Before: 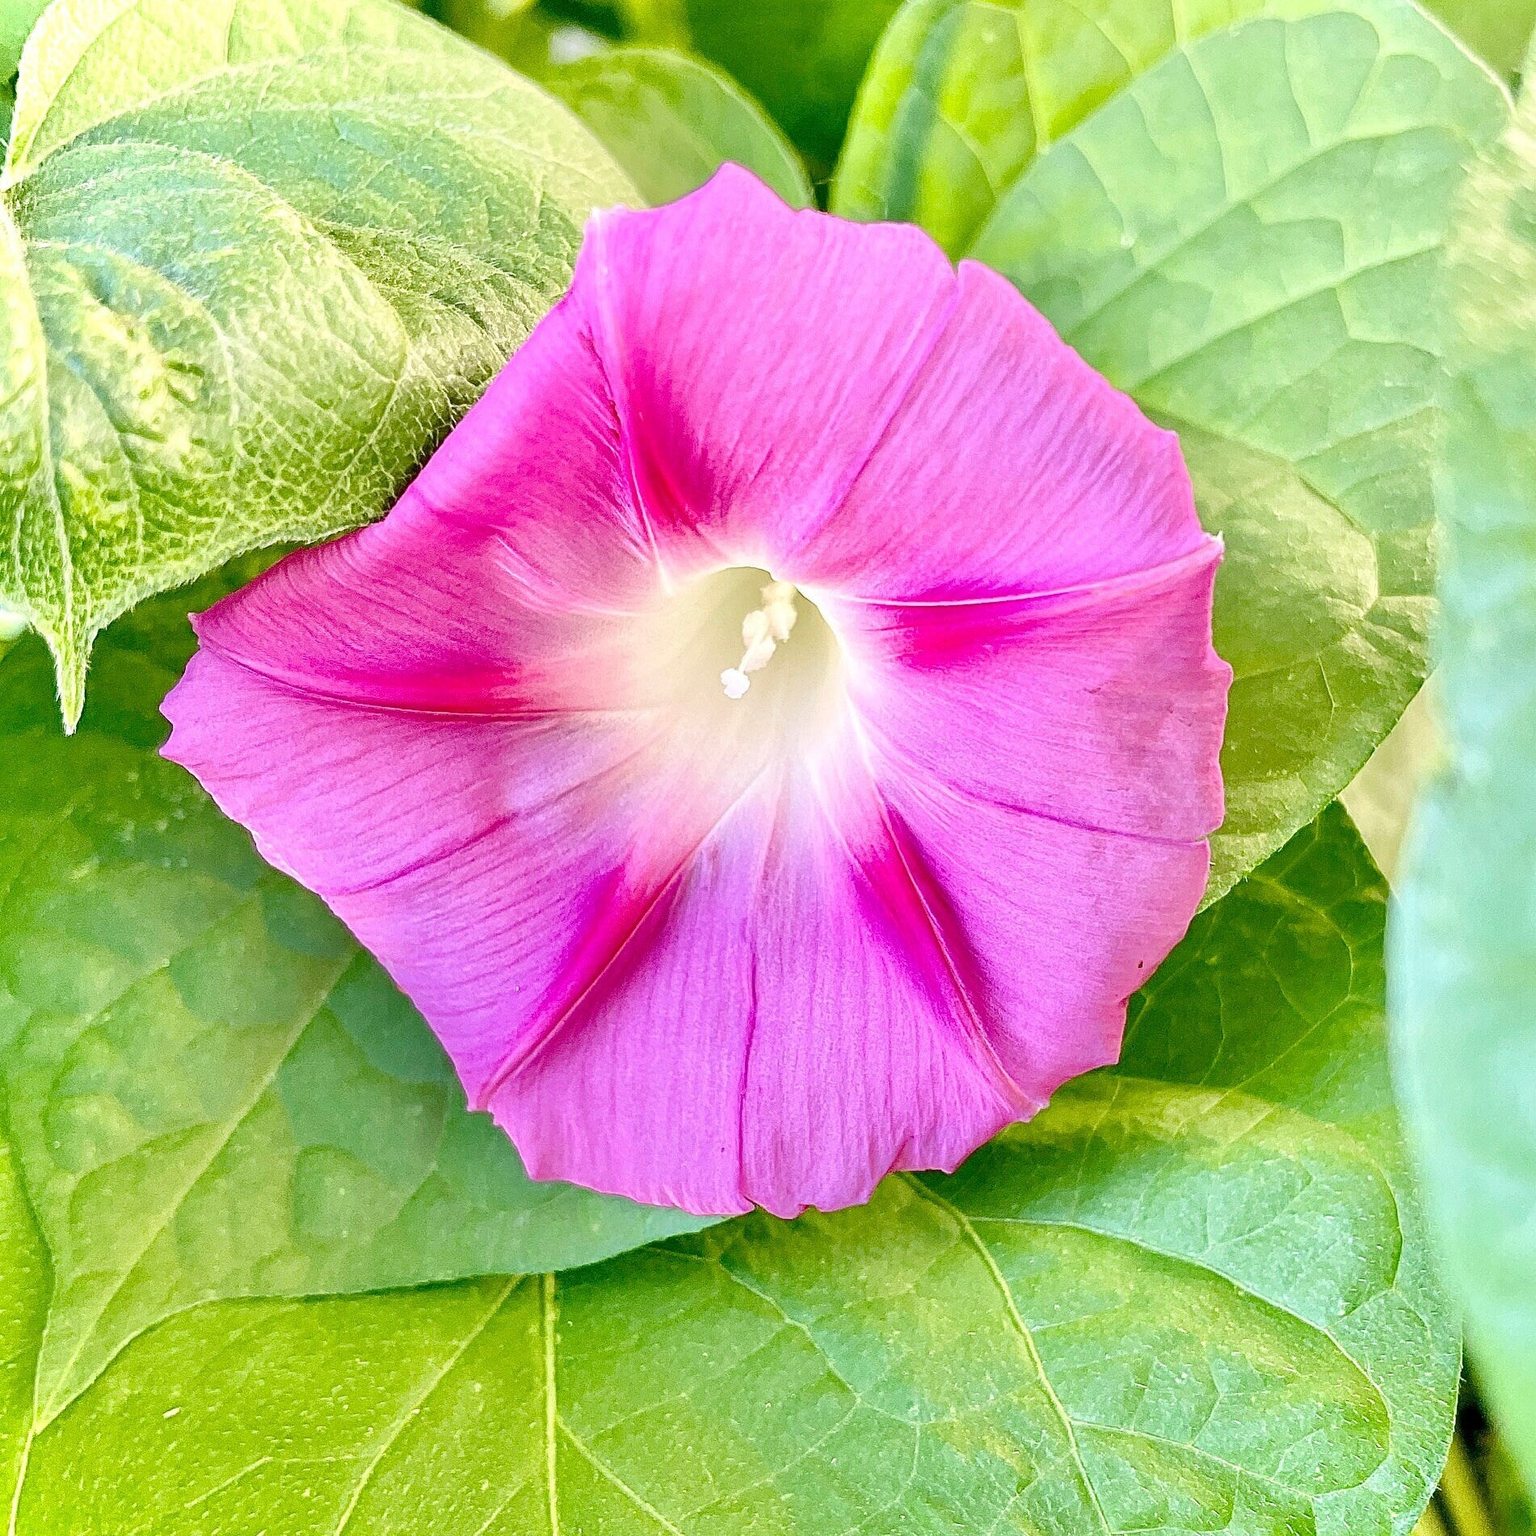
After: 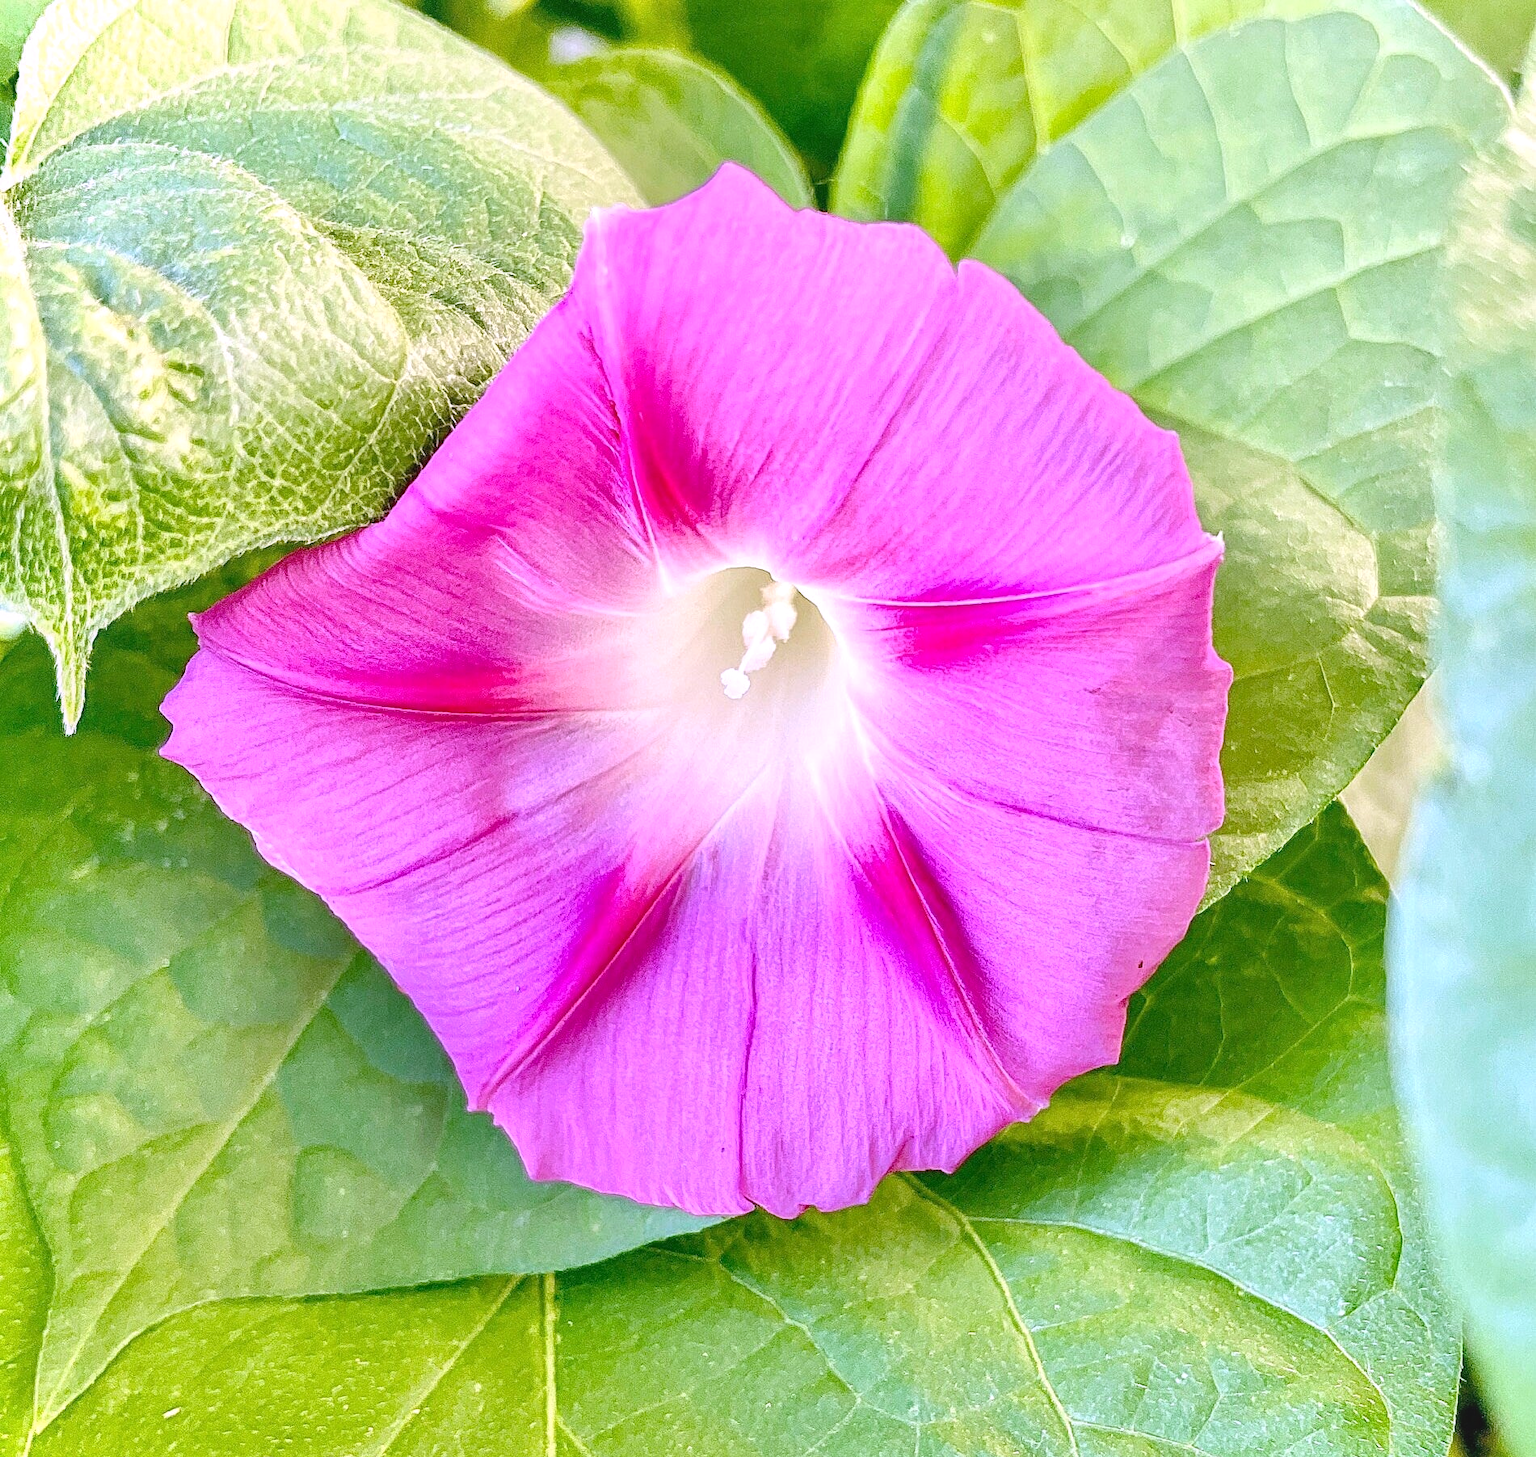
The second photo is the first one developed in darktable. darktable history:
white balance: red 1.042, blue 1.17
crop and rotate: top 0%, bottom 5.097%
local contrast: detail 110%
